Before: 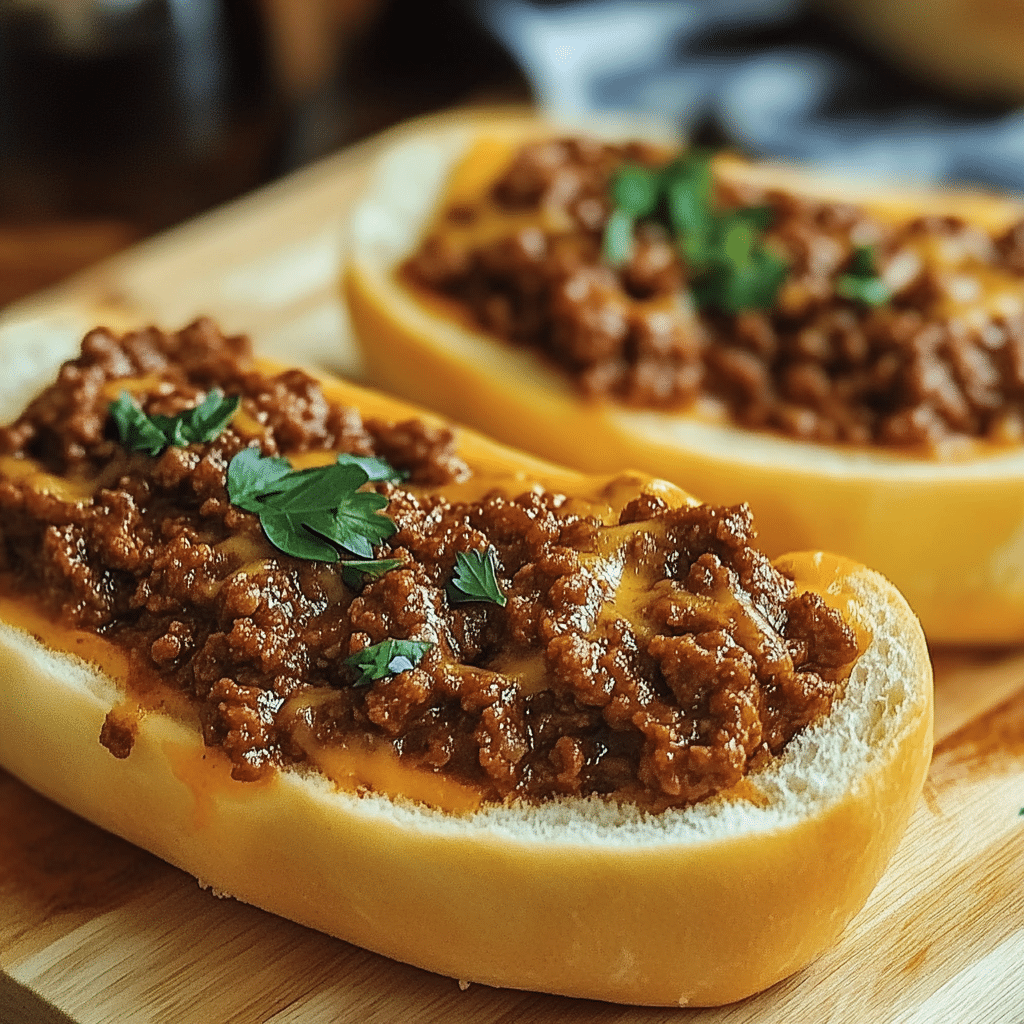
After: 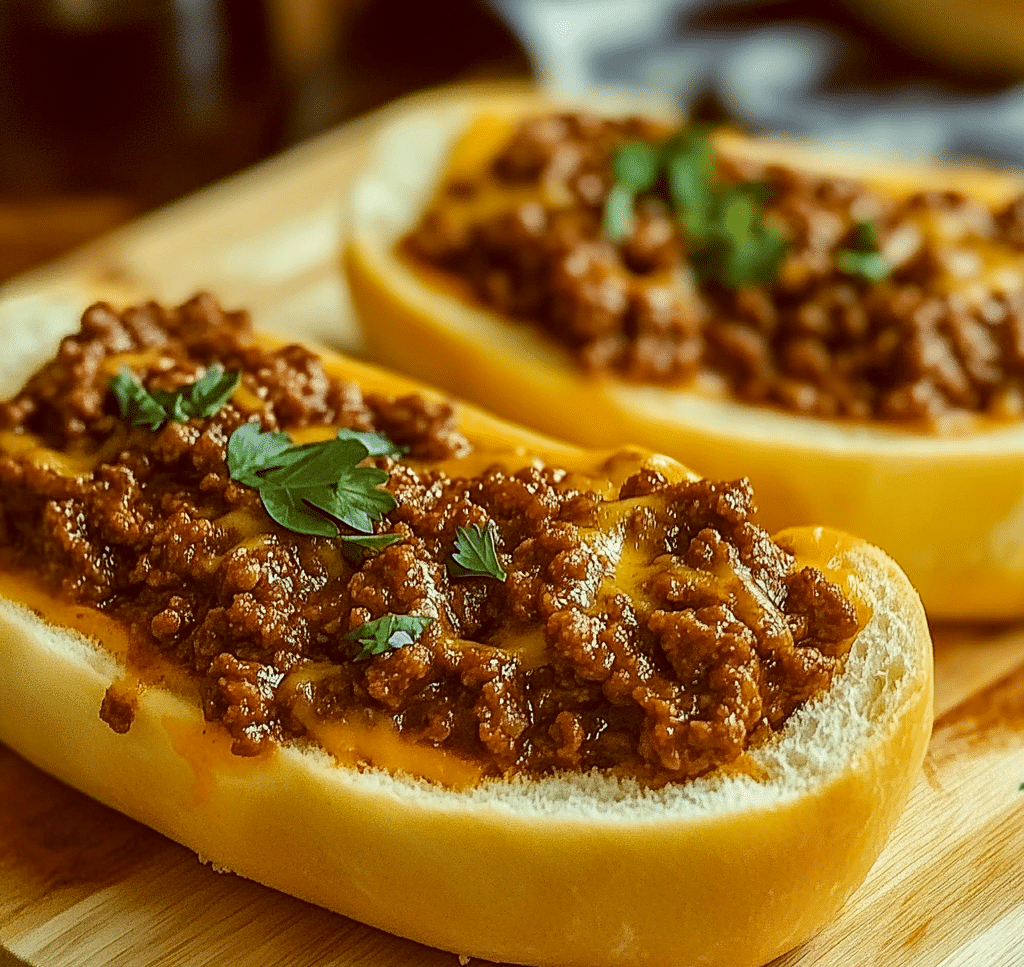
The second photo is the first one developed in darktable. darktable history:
local contrast: highlights 100%, shadows 100%, detail 120%, midtone range 0.2
crop and rotate: top 2.479%, bottom 3.018%
color balance: lift [1.001, 1.007, 1, 0.993], gamma [1.023, 1.026, 1.01, 0.974], gain [0.964, 1.059, 1.073, 0.927]
